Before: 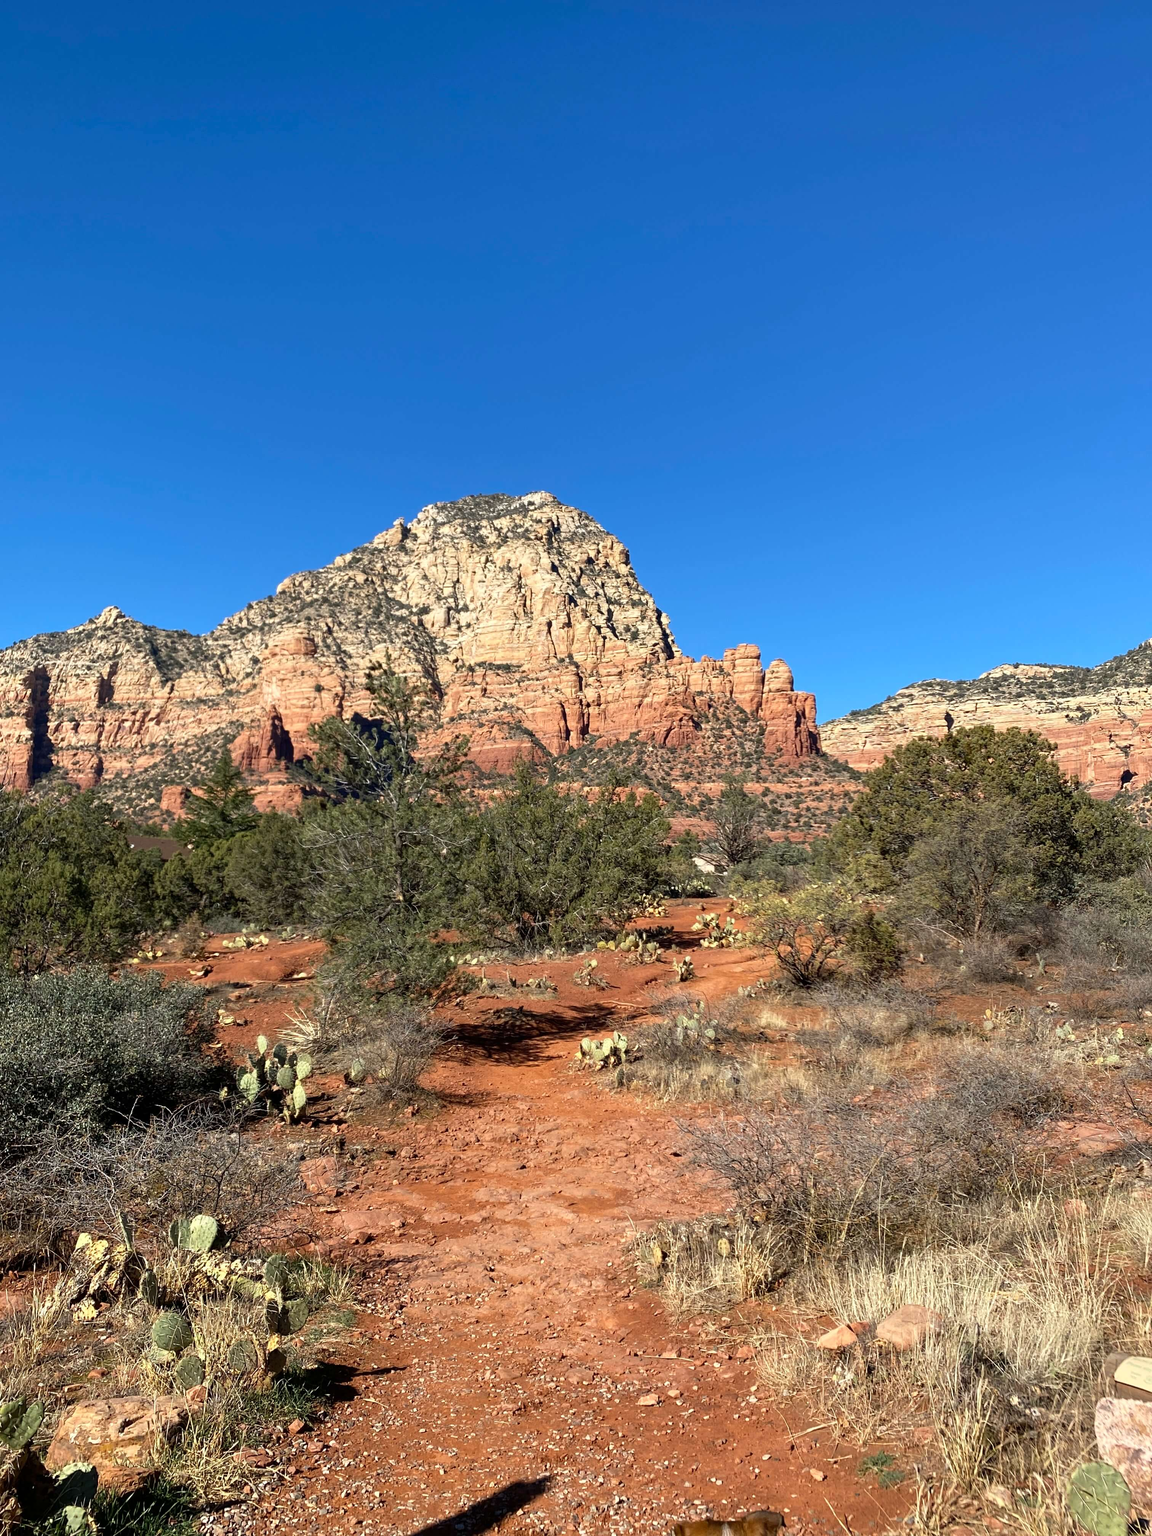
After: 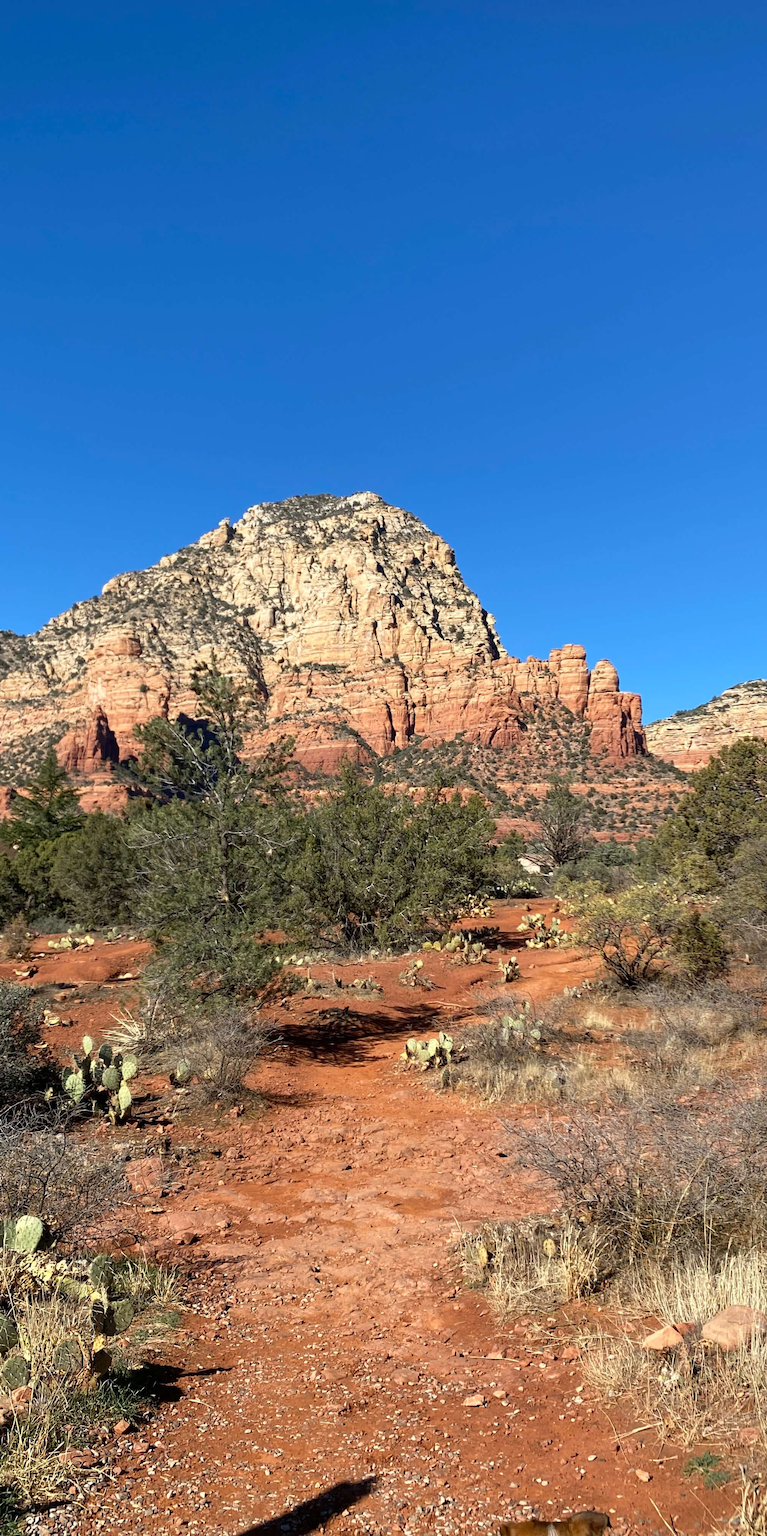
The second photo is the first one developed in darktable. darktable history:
crop and rotate: left 15.187%, right 18.183%
